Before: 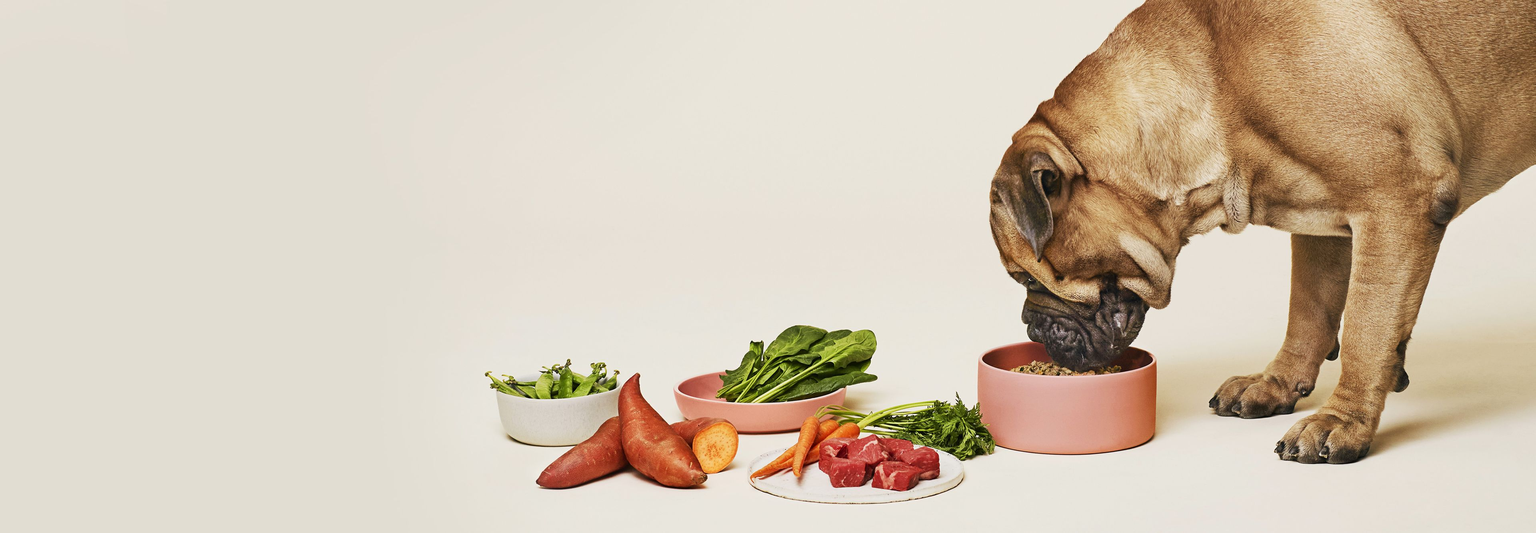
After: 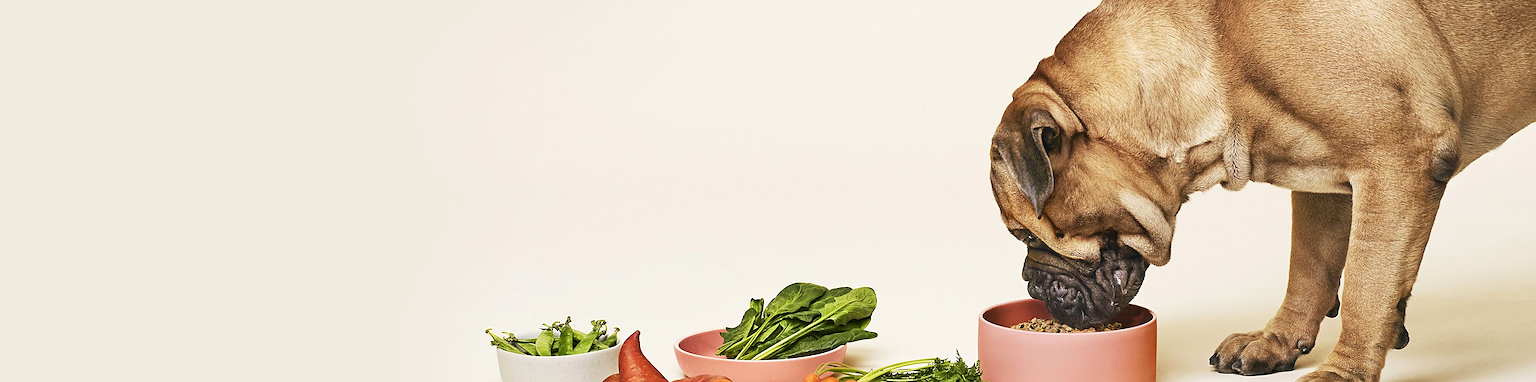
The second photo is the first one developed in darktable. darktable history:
exposure: exposure 0.187 EV, compensate highlight preservation false
sharpen: on, module defaults
crop and rotate: top 8.12%, bottom 20.212%
